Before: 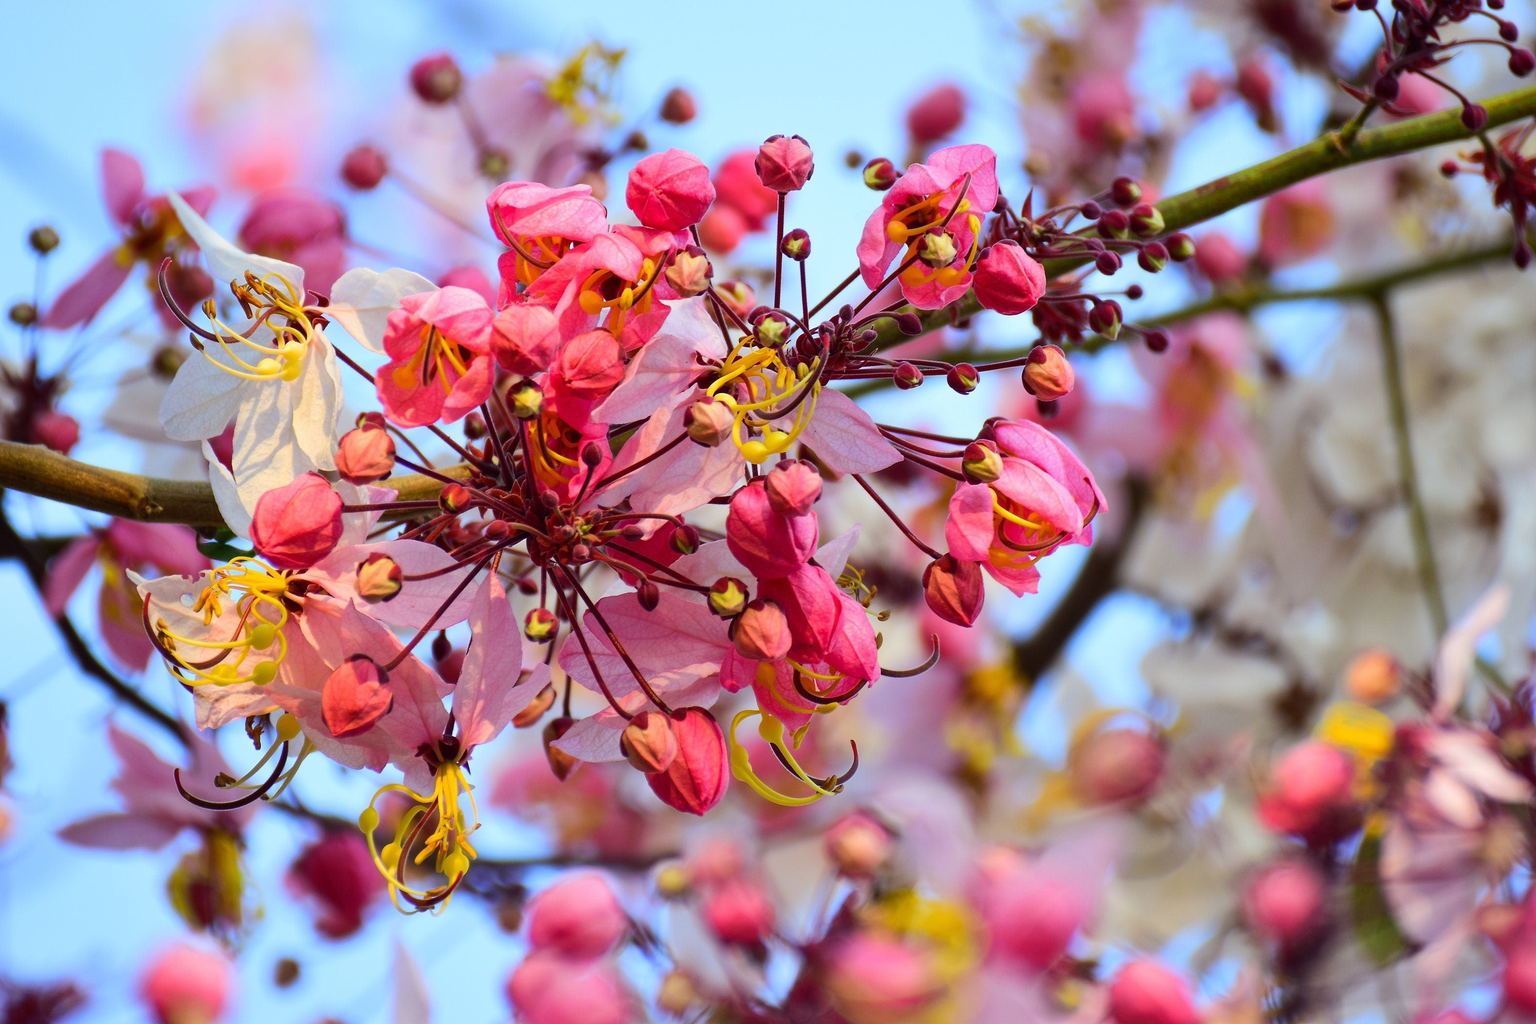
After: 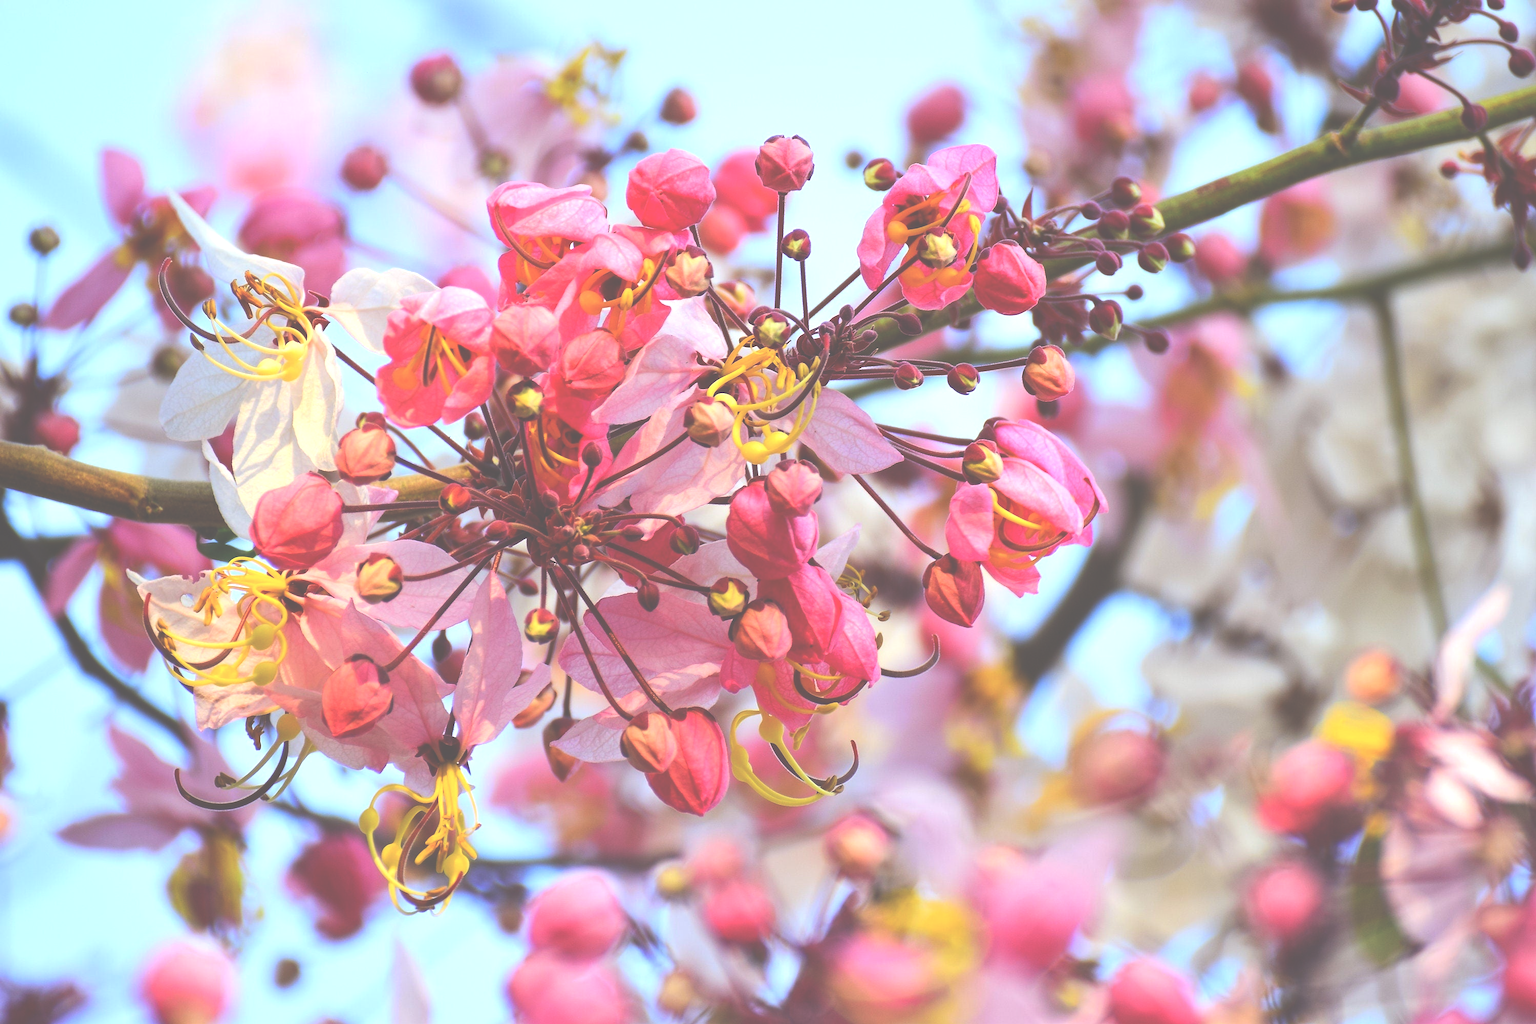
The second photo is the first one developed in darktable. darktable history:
exposure: black level correction -0.072, exposure 0.502 EV, compensate highlight preservation false
